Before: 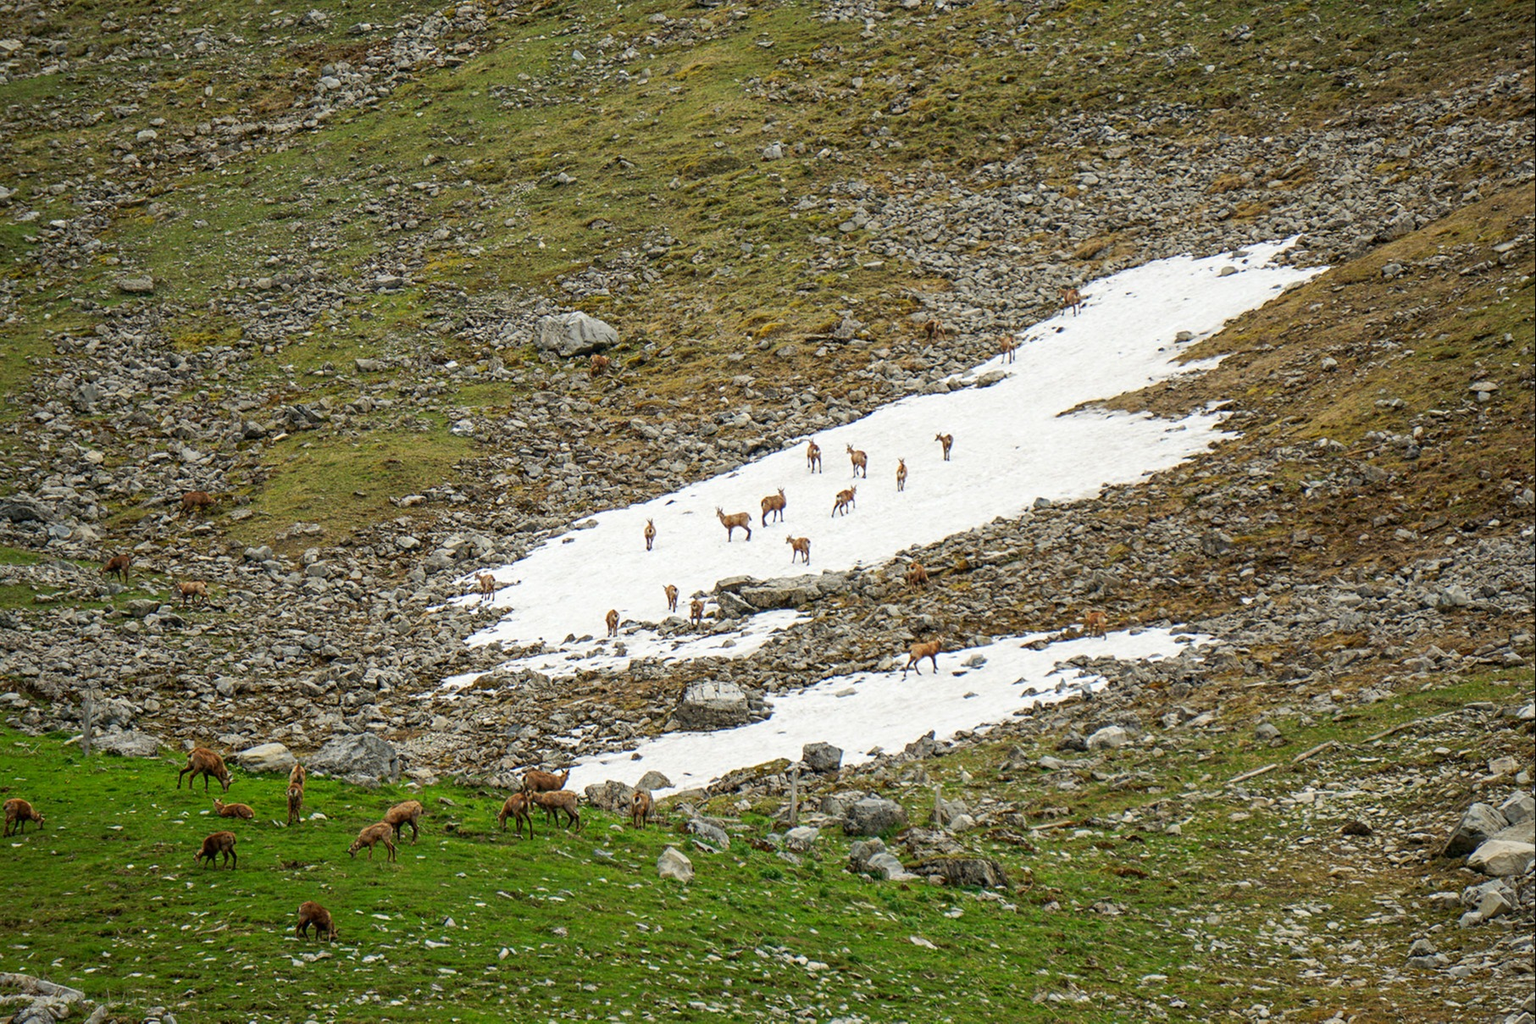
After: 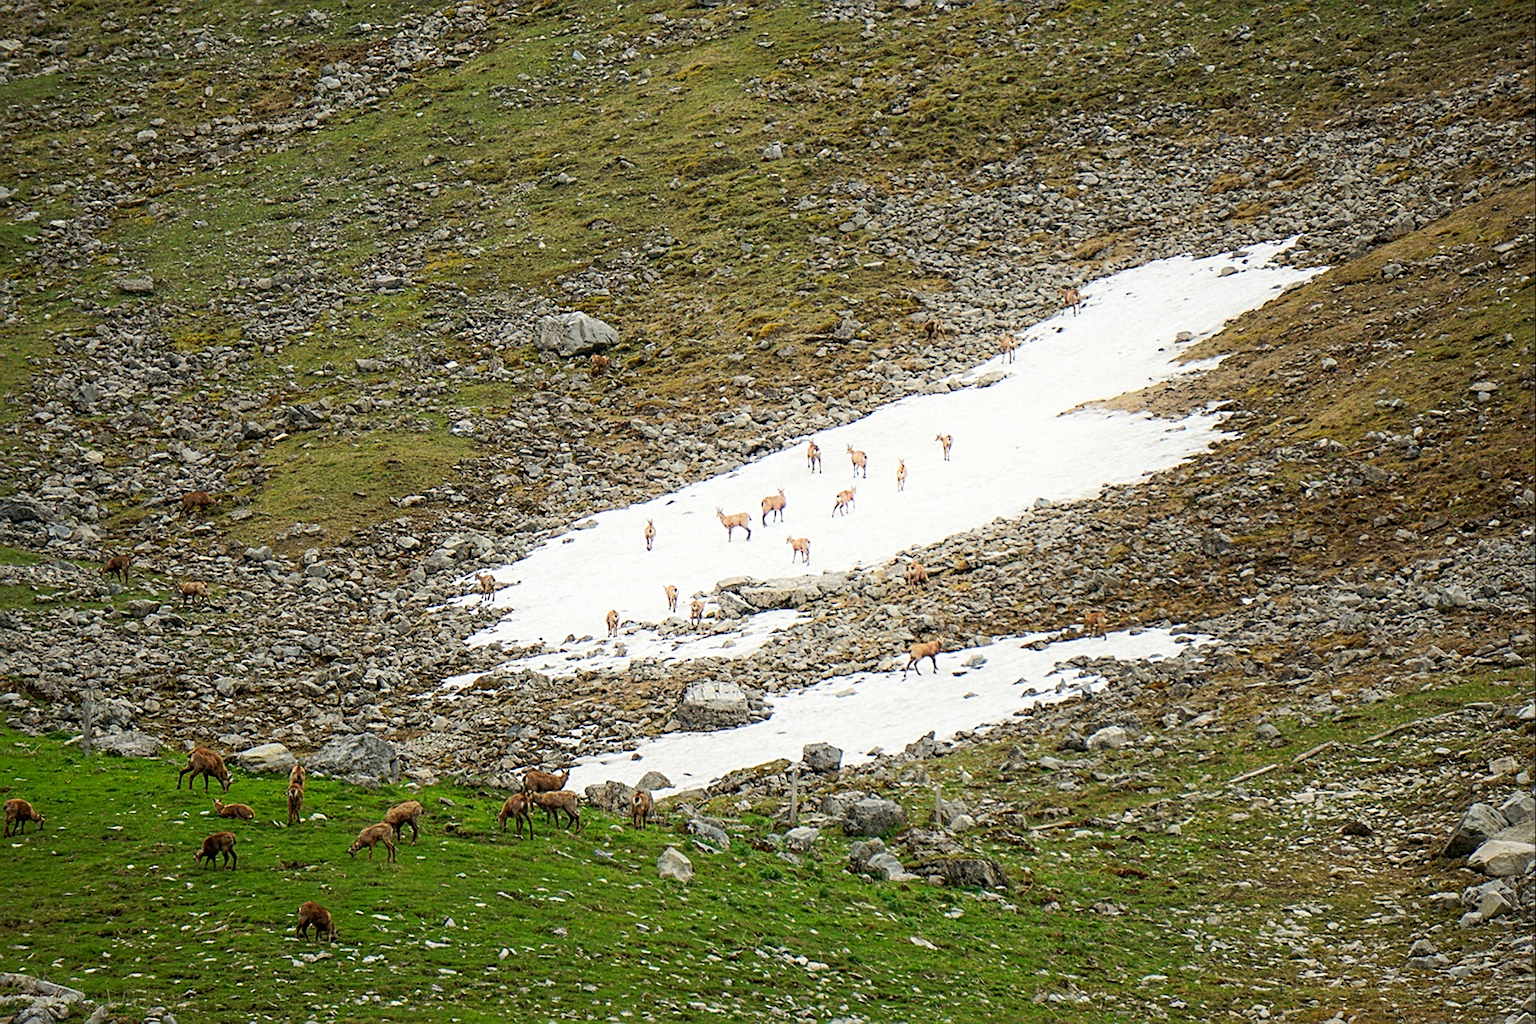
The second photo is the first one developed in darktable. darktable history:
sharpen: on, module defaults
shadows and highlights: shadows -21.3, highlights 100, soften with gaussian
